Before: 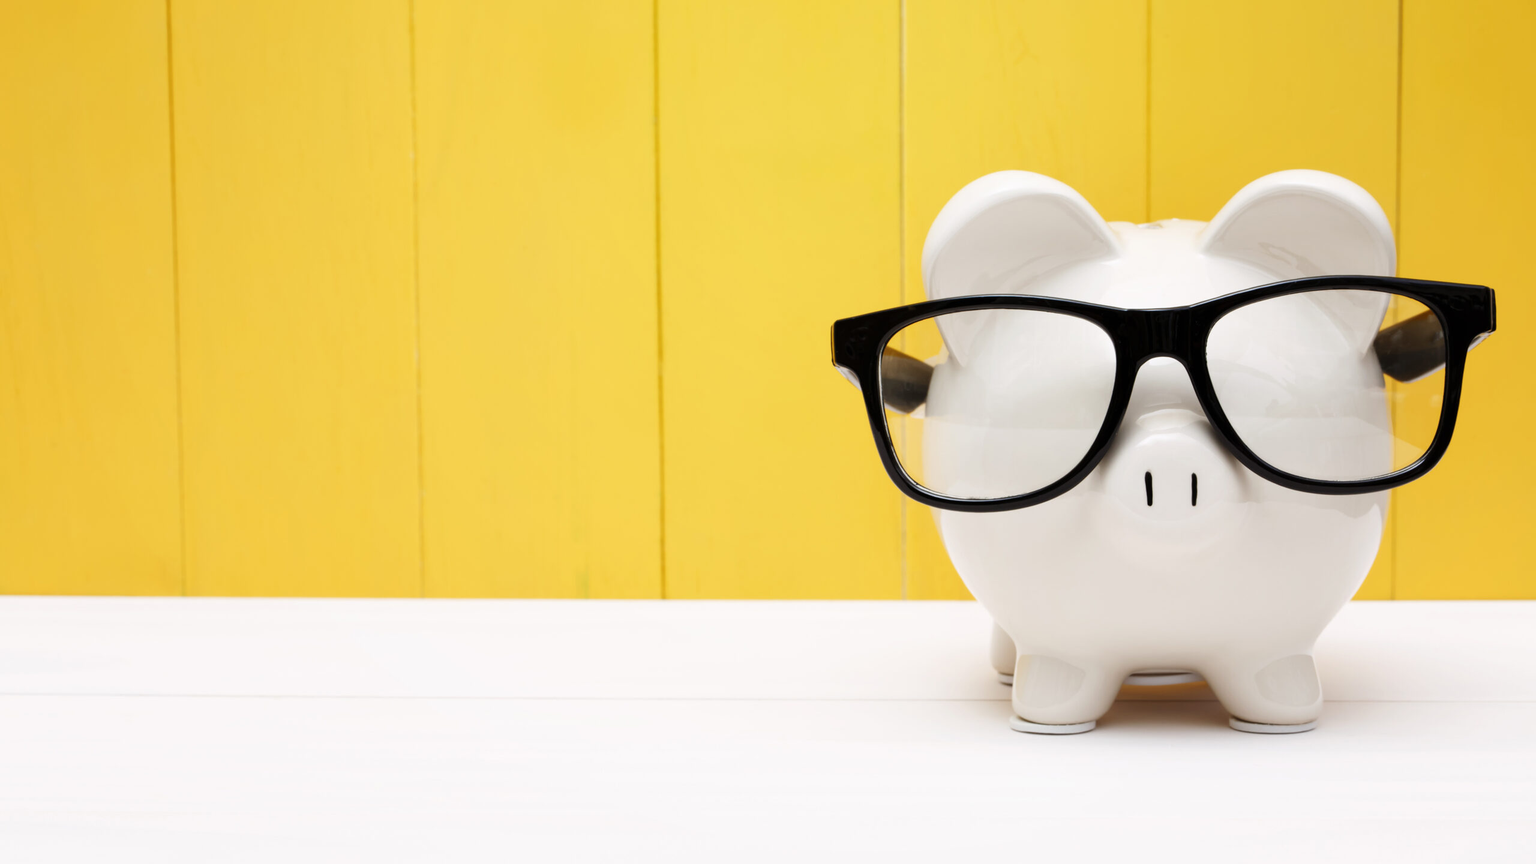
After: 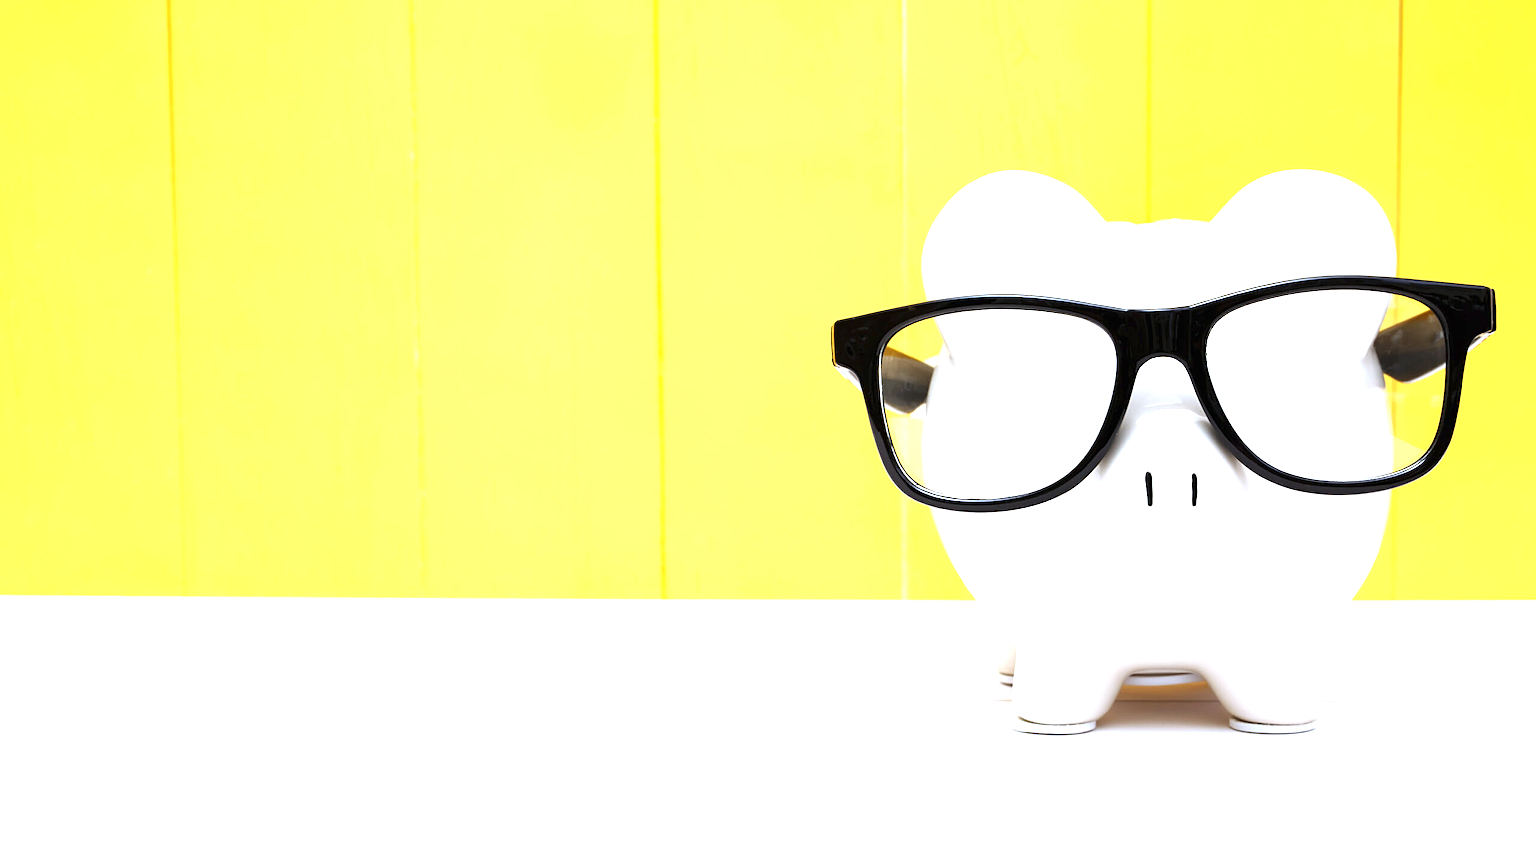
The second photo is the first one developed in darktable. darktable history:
exposure: black level correction 0, exposure 1.2 EV, compensate exposure bias true, compensate highlight preservation false
sharpen: on, module defaults
white balance: red 0.931, blue 1.11
